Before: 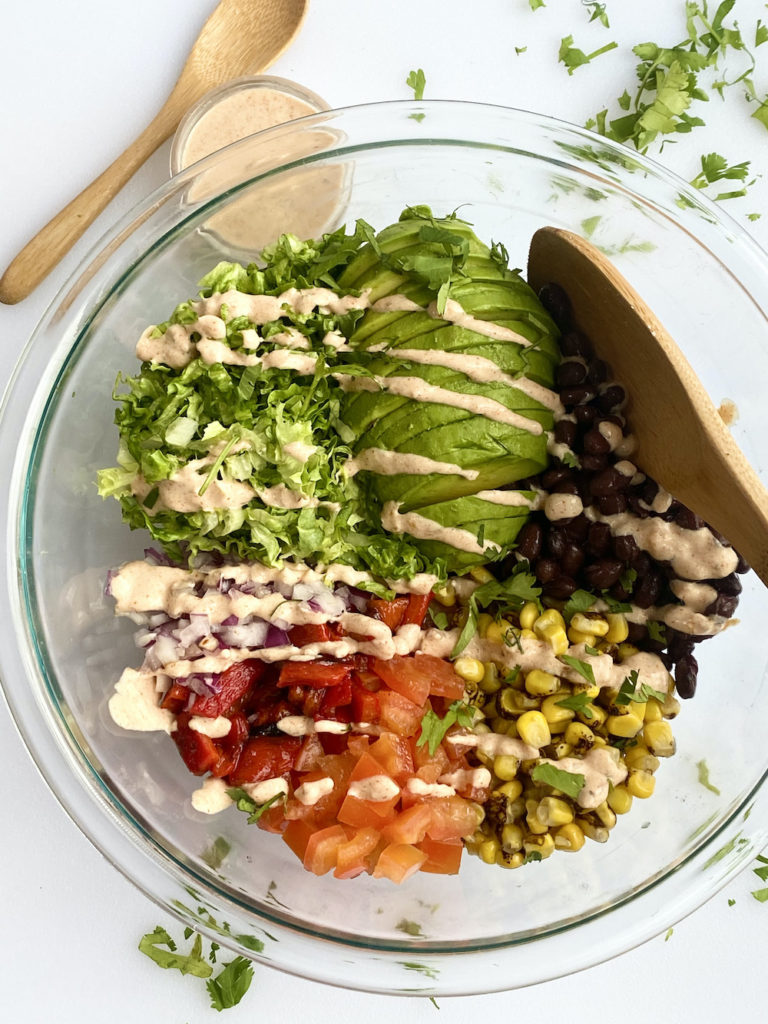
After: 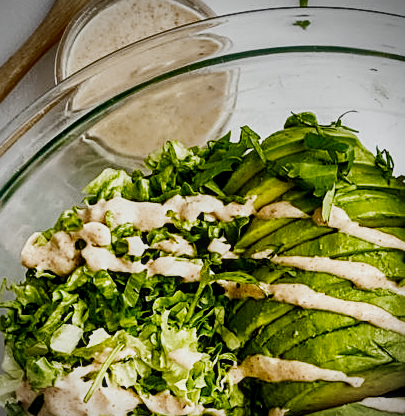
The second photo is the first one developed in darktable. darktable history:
contrast brightness saturation: contrast 0.027, brightness -0.036
filmic rgb: black relative exposure -5 EV, white relative exposure 3.98 EV, hardness 2.89, contrast 1.399, preserve chrominance no, color science v5 (2021), iterations of high-quality reconstruction 0
vignetting: fall-off start 92.07%, brightness -0.575
shadows and highlights: shadows 20.82, highlights -82.56, soften with gaussian
sharpen: on, module defaults
crop: left 15.056%, top 9.153%, right 31.242%, bottom 48.752%
local contrast: on, module defaults
